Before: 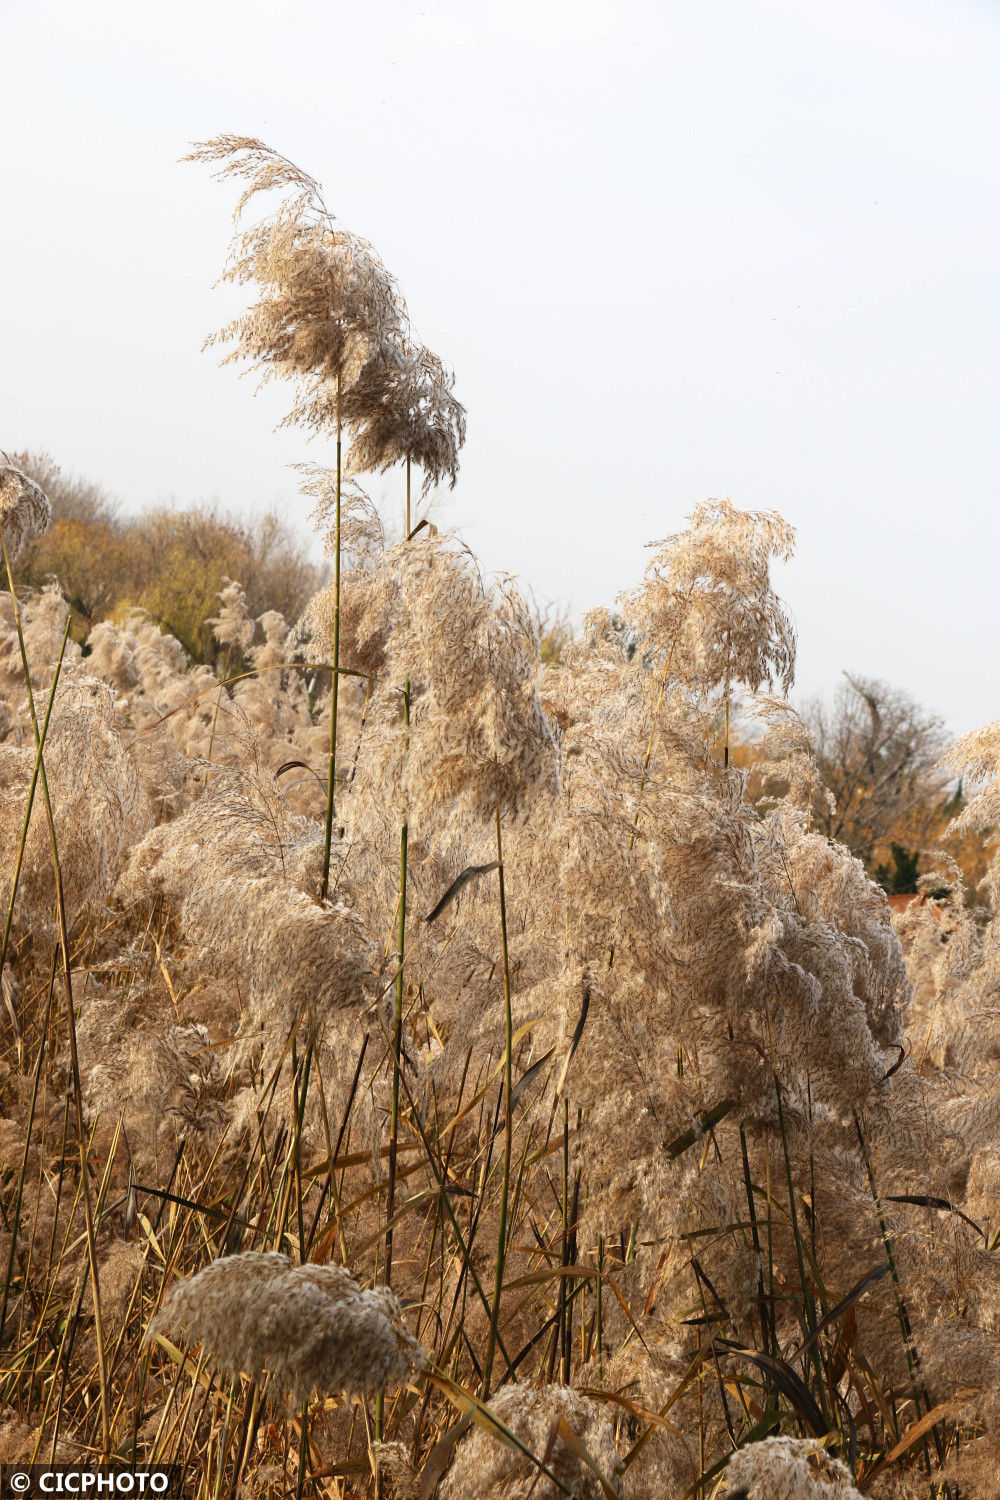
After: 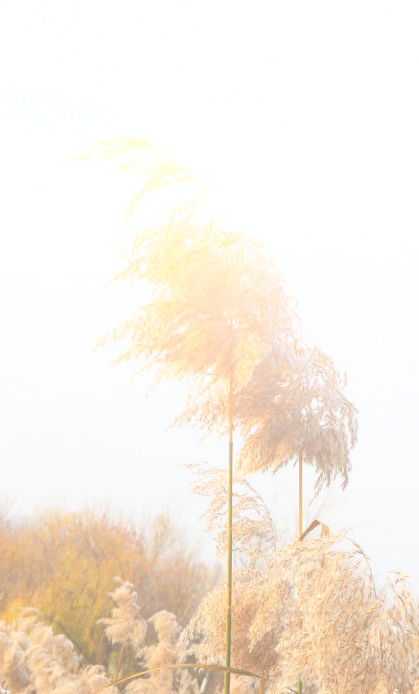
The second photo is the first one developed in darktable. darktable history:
crop and rotate: left 10.817%, top 0.062%, right 47.194%, bottom 53.626%
bloom: size 38%, threshold 95%, strength 30%
